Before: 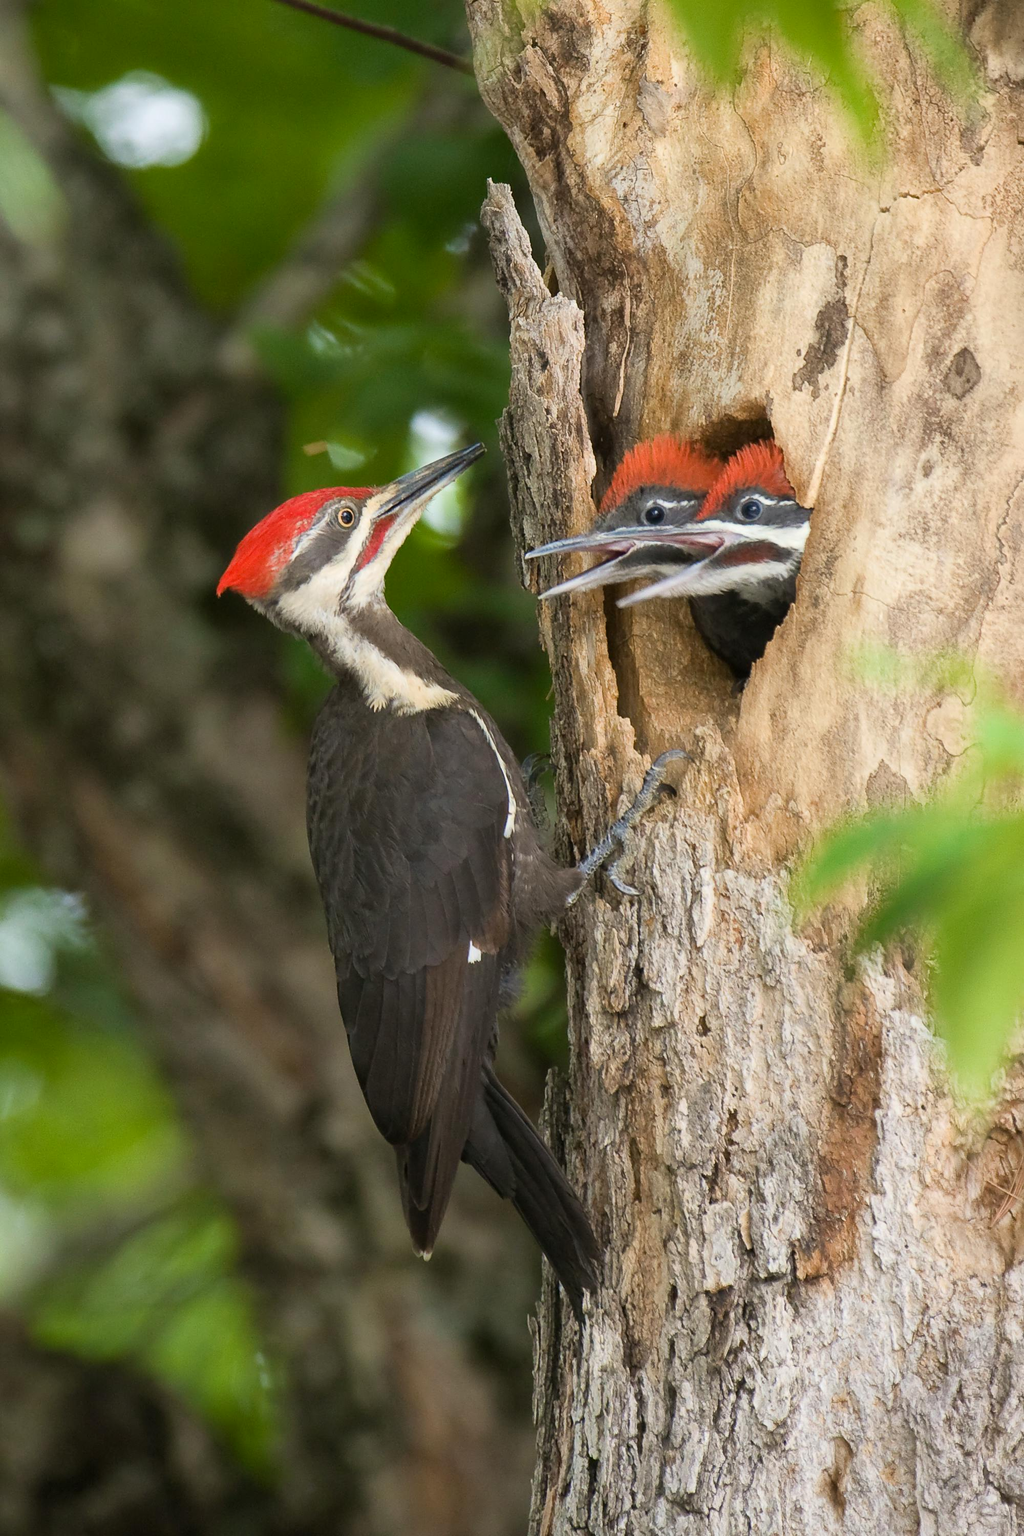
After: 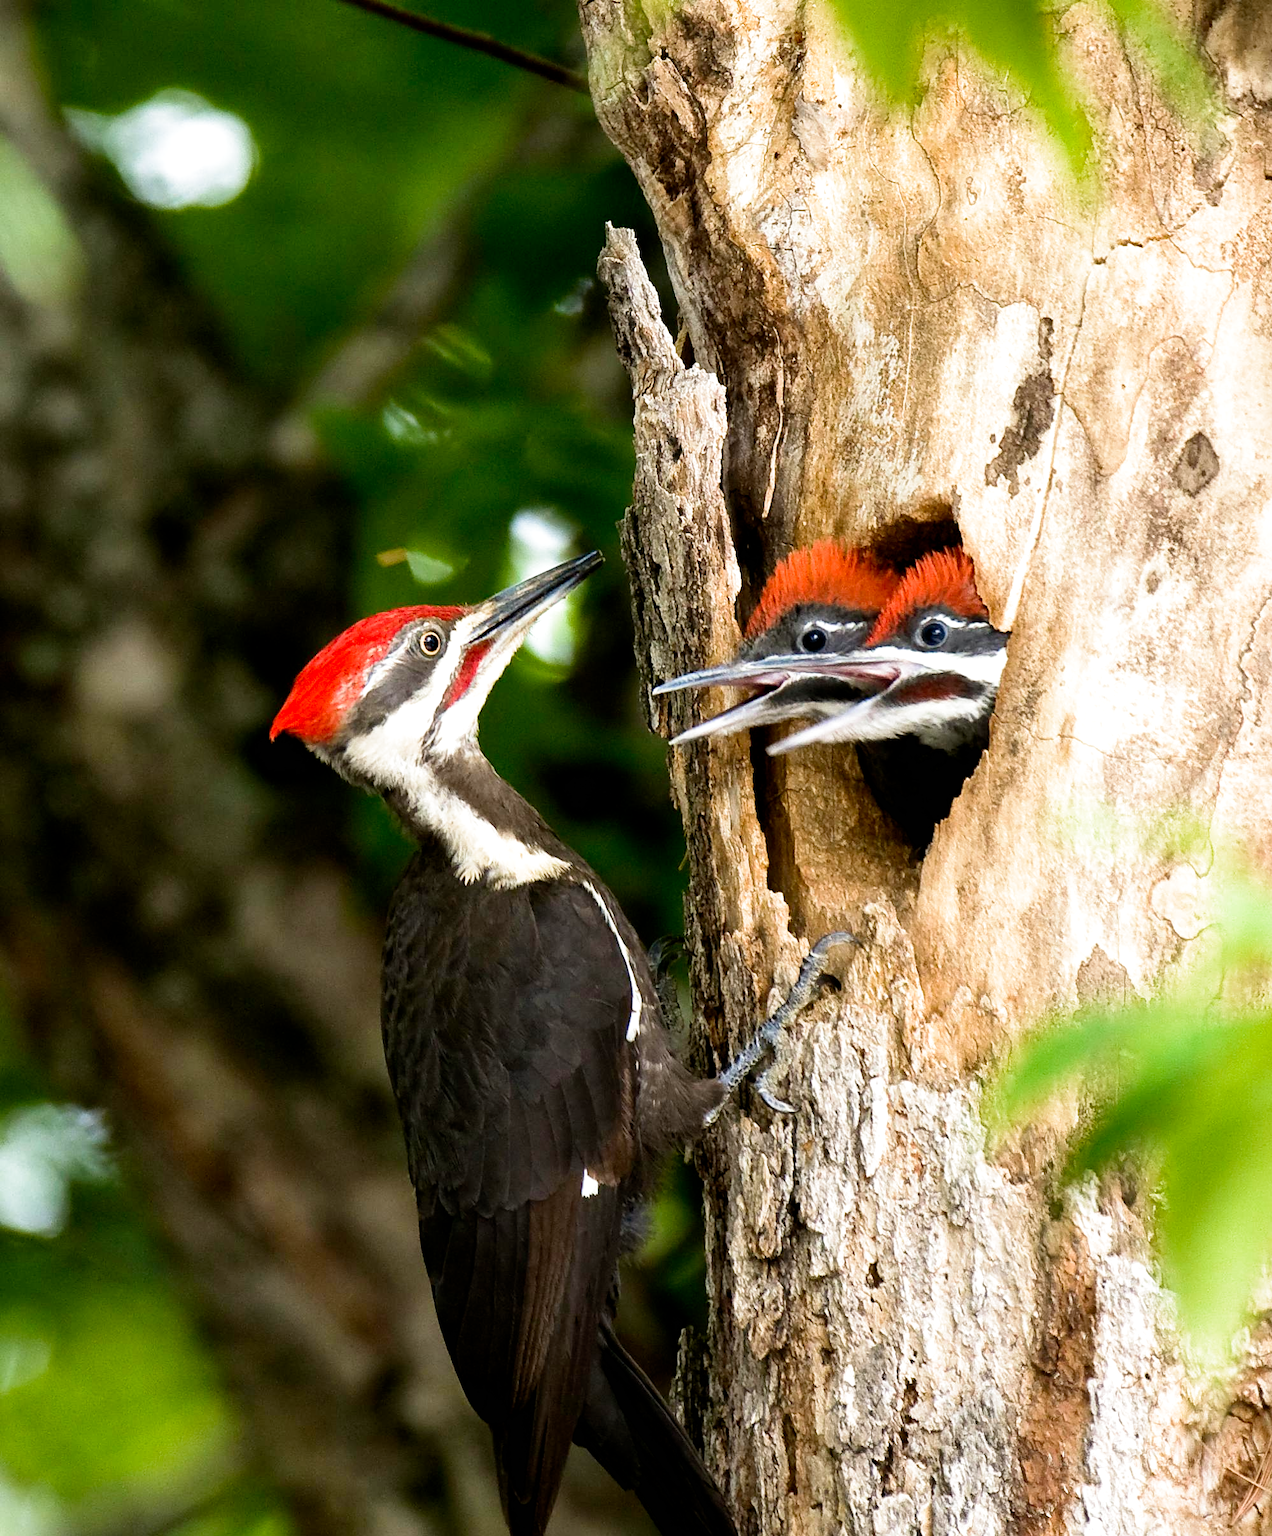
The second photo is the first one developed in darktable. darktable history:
levels: levels [0, 0.492, 0.984]
crop: bottom 19.532%
exposure: black level correction 0.009, exposure 0.017 EV, compensate exposure bias true, compensate highlight preservation false
contrast brightness saturation: contrast 0.154, brightness 0.052
filmic rgb: black relative exposure -8.28 EV, white relative exposure 2.2 EV, target white luminance 99.869%, hardness 7.12, latitude 75.47%, contrast 1.322, highlights saturation mix -2.12%, shadows ↔ highlights balance 29.87%, preserve chrominance no, color science v4 (2020), contrast in shadows soft
